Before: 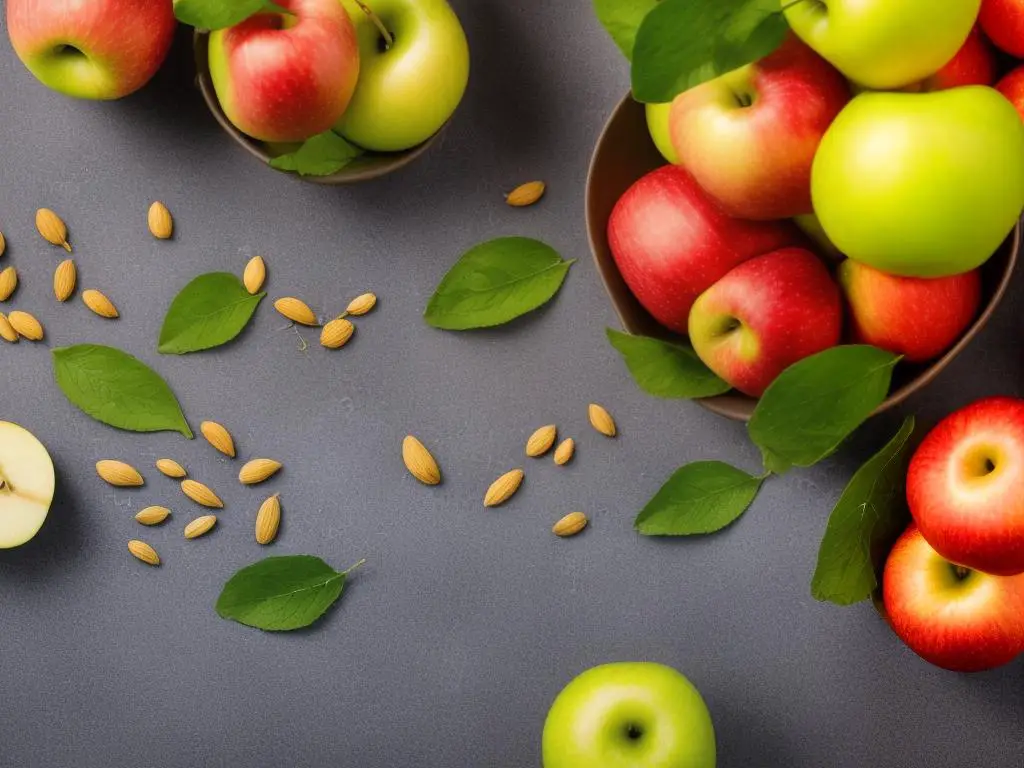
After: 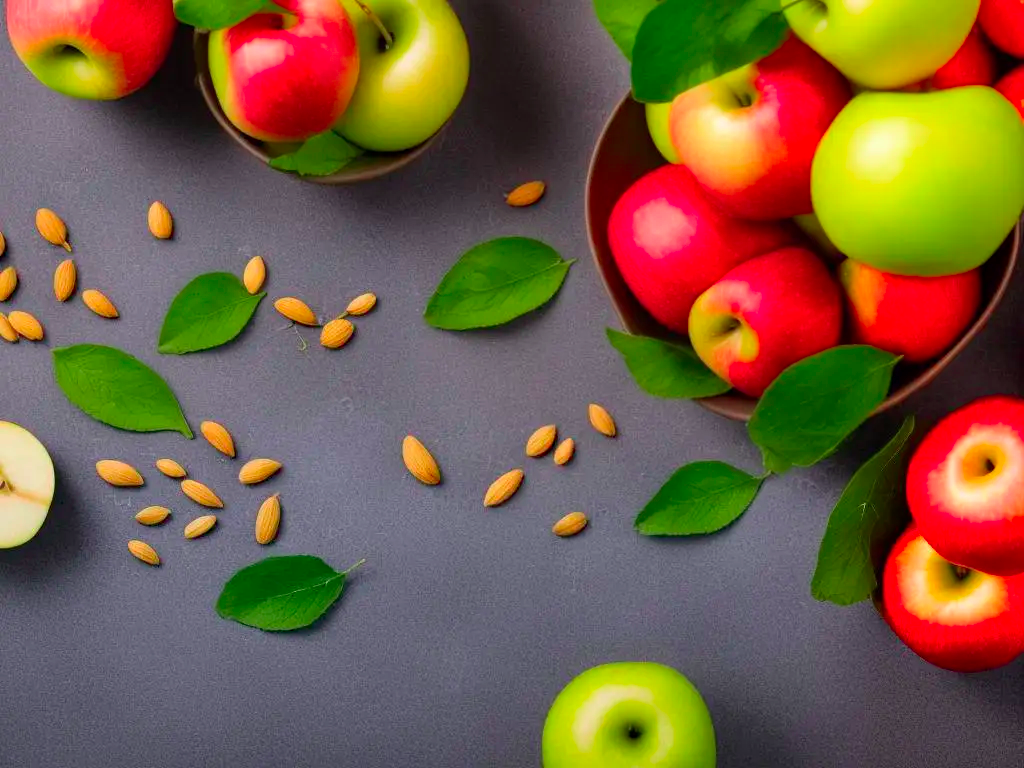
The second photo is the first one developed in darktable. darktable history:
haze removal: compatibility mode true, adaptive false
color contrast: green-magenta contrast 1.73, blue-yellow contrast 1.15
